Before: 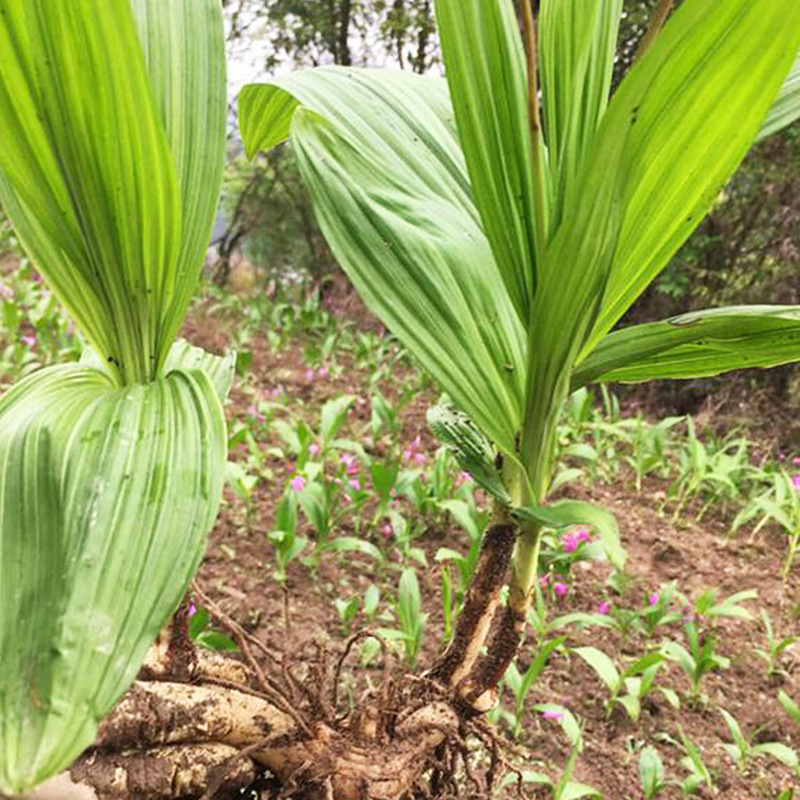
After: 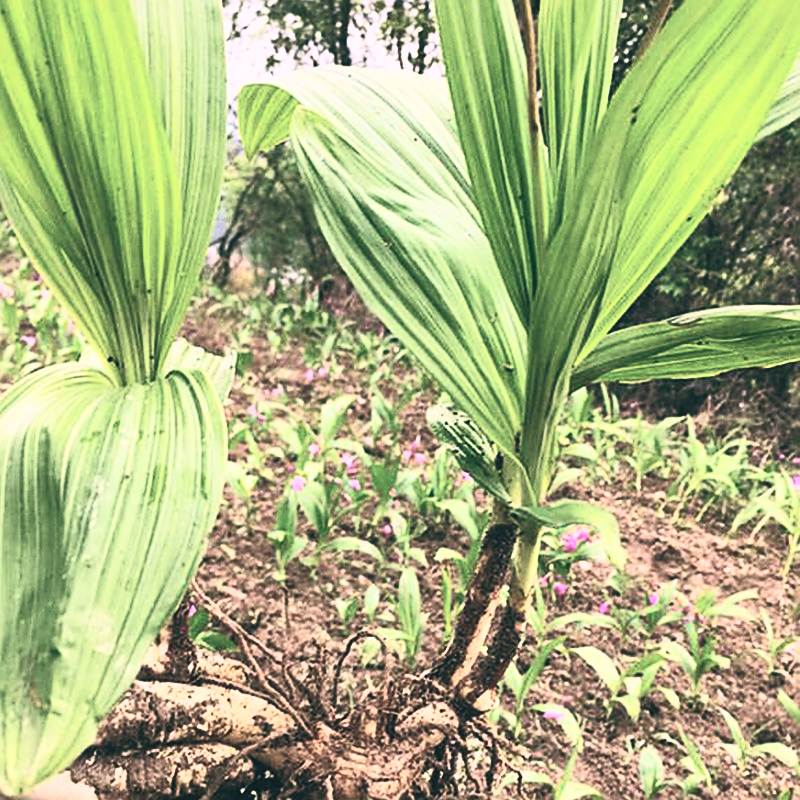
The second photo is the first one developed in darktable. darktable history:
color balance: lift [1.016, 0.983, 1, 1.017], gamma [0.78, 1.018, 1.043, 0.957], gain [0.786, 1.063, 0.937, 1.017], input saturation 118.26%, contrast 13.43%, contrast fulcrum 21.62%, output saturation 82.76%
sharpen: on, module defaults
contrast brightness saturation: contrast 0.43, brightness 0.56, saturation -0.19
